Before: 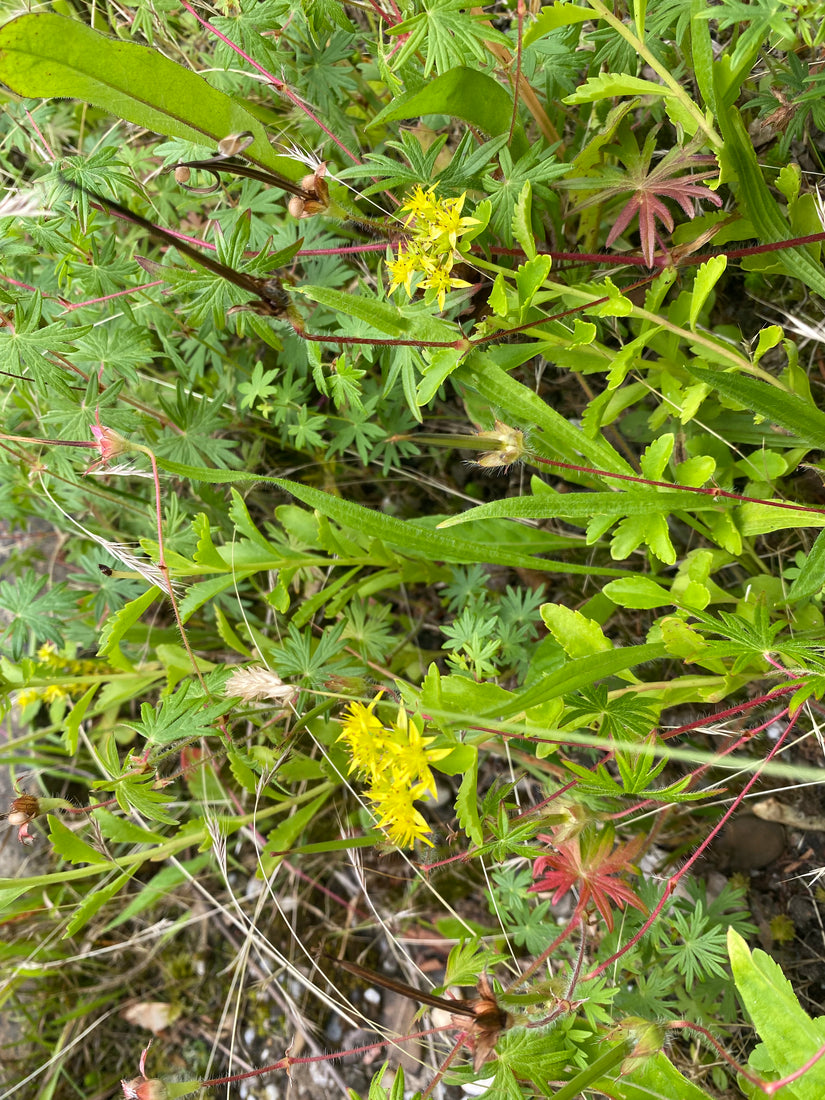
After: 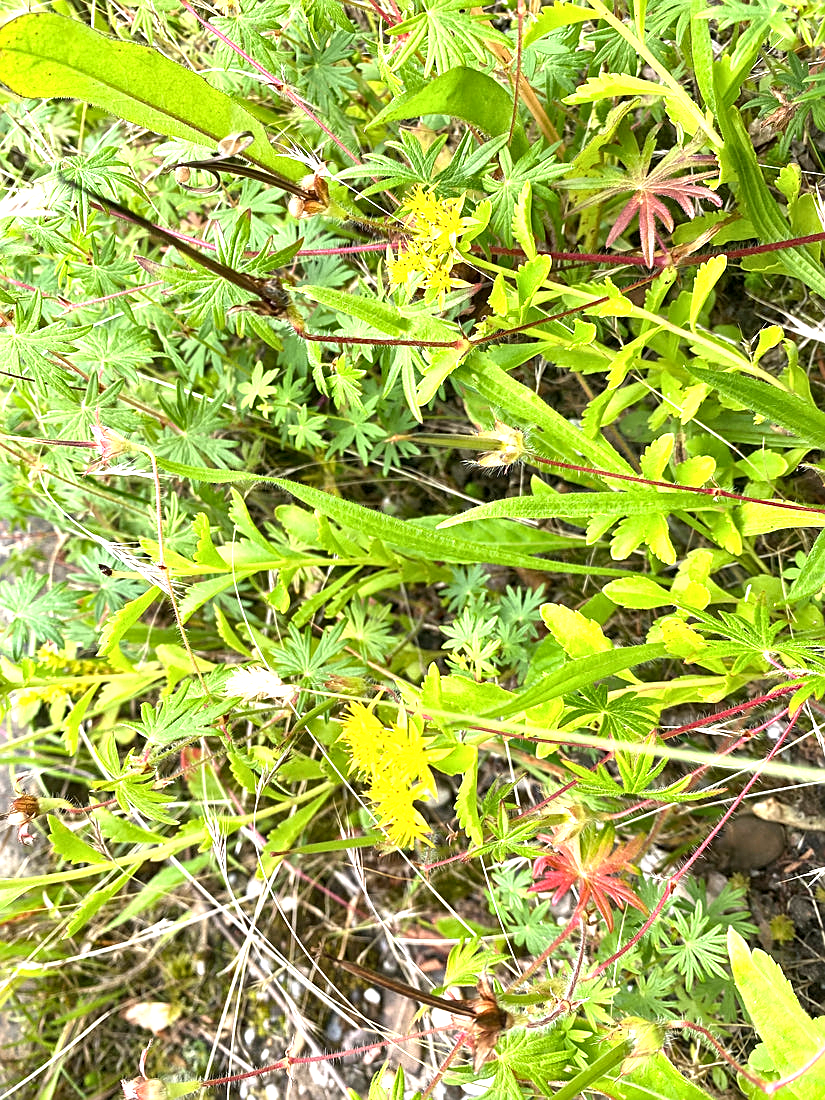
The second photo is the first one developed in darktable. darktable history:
exposure: black level correction 0, exposure 1.095 EV, compensate exposure bias true, compensate highlight preservation false
sharpen: on, module defaults
local contrast: mode bilateral grid, contrast 30, coarseness 25, midtone range 0.2
